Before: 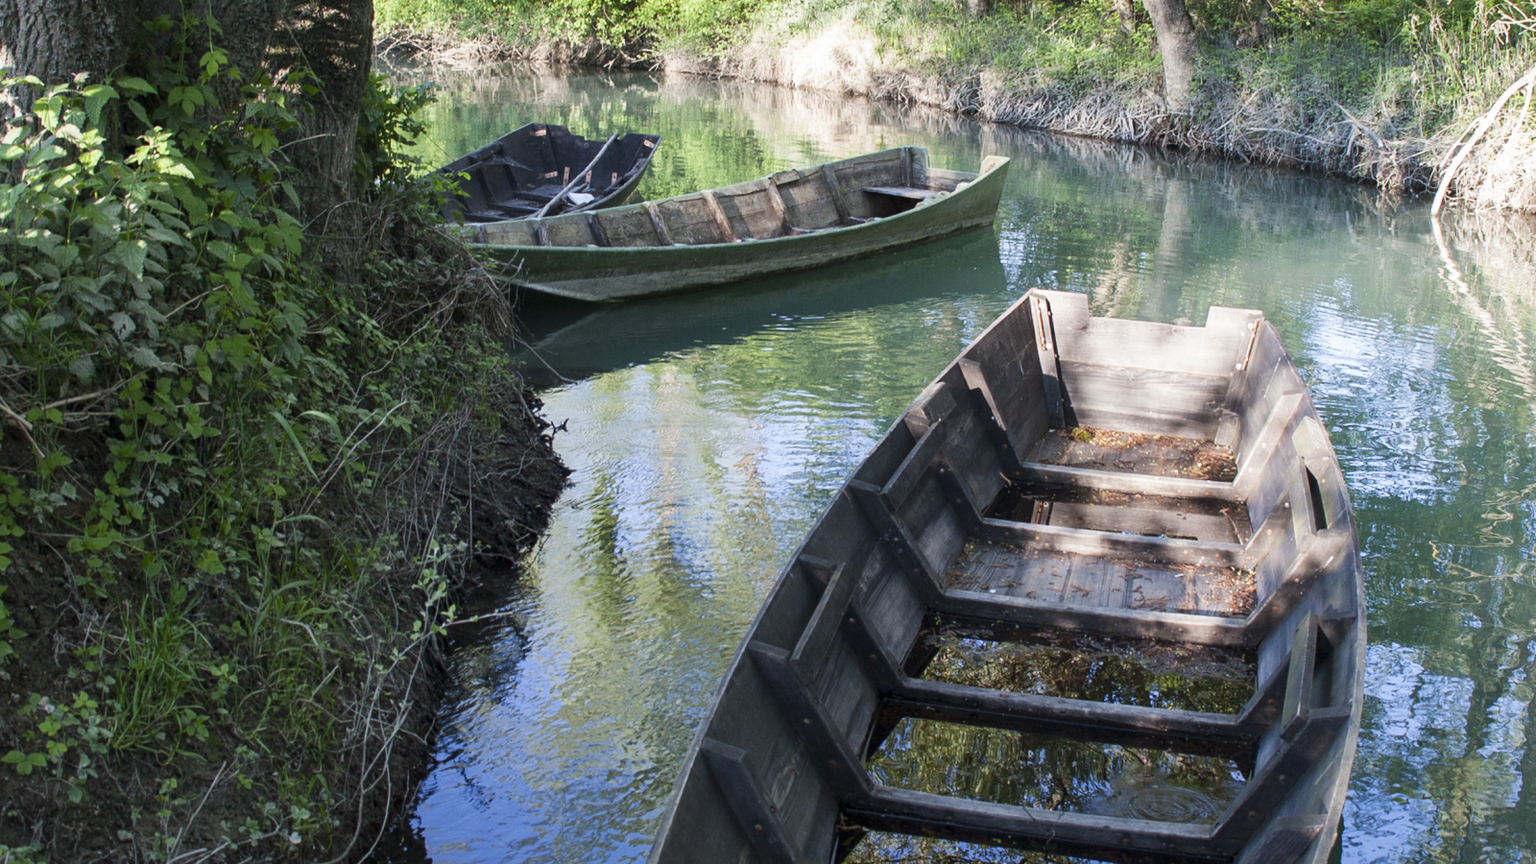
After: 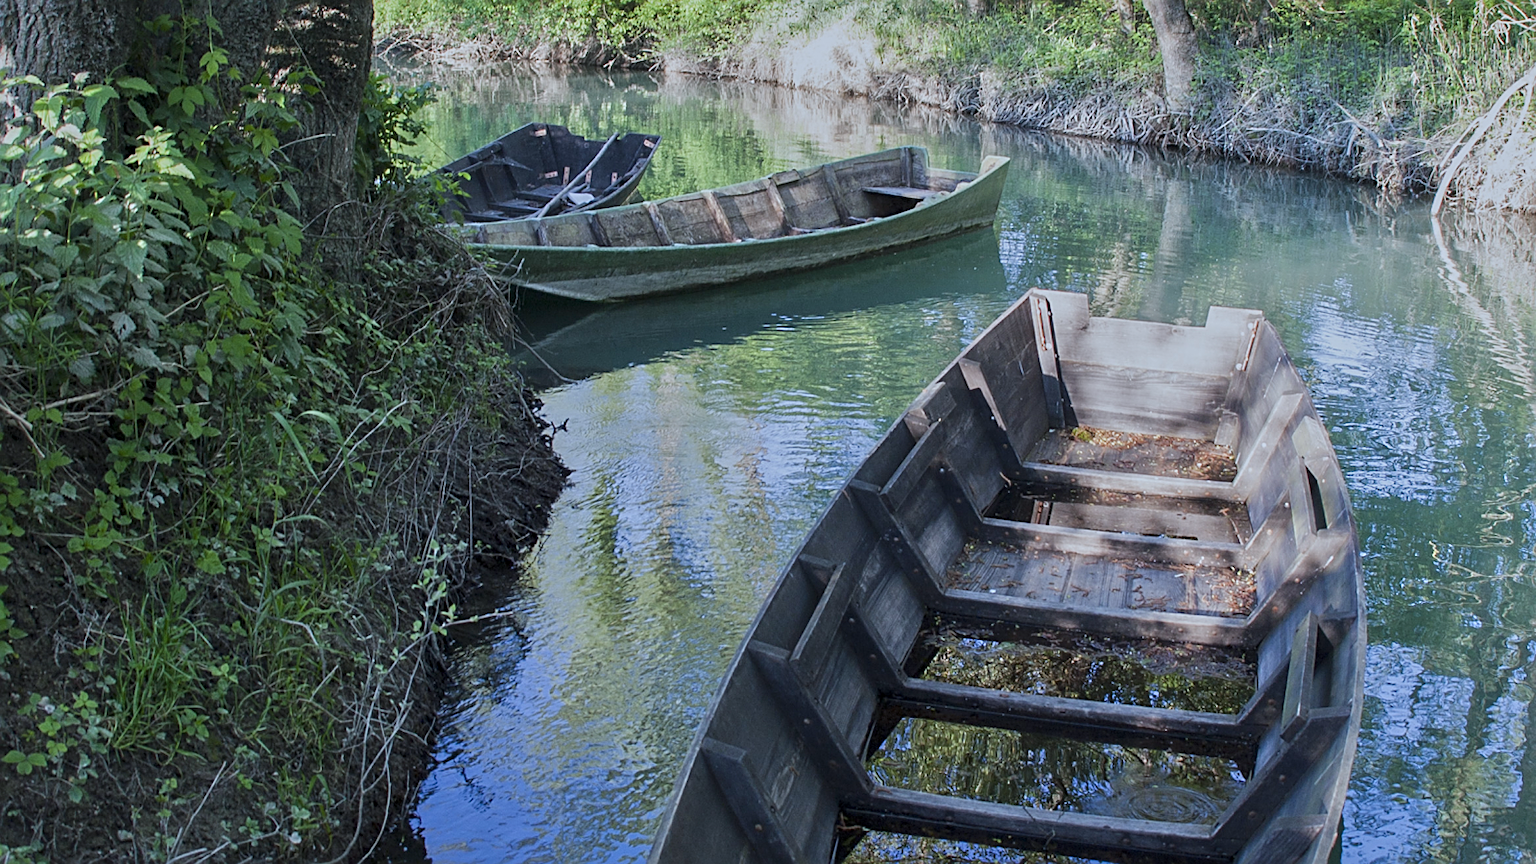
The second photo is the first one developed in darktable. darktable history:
tone equalizer: -8 EV -0.002 EV, -7 EV 0.005 EV, -6 EV -0.008 EV, -5 EV 0.007 EV, -4 EV -0.042 EV, -3 EV -0.233 EV, -2 EV -0.662 EV, -1 EV -0.983 EV, +0 EV -0.969 EV, smoothing diameter 2%, edges refinement/feathering 20, mask exposure compensation -1.57 EV, filter diffusion 5
exposure: exposure 0.2 EV, compensate highlight preservation false
sharpen: on, module defaults
color calibration: x 0.367, y 0.379, temperature 4395.86 K
